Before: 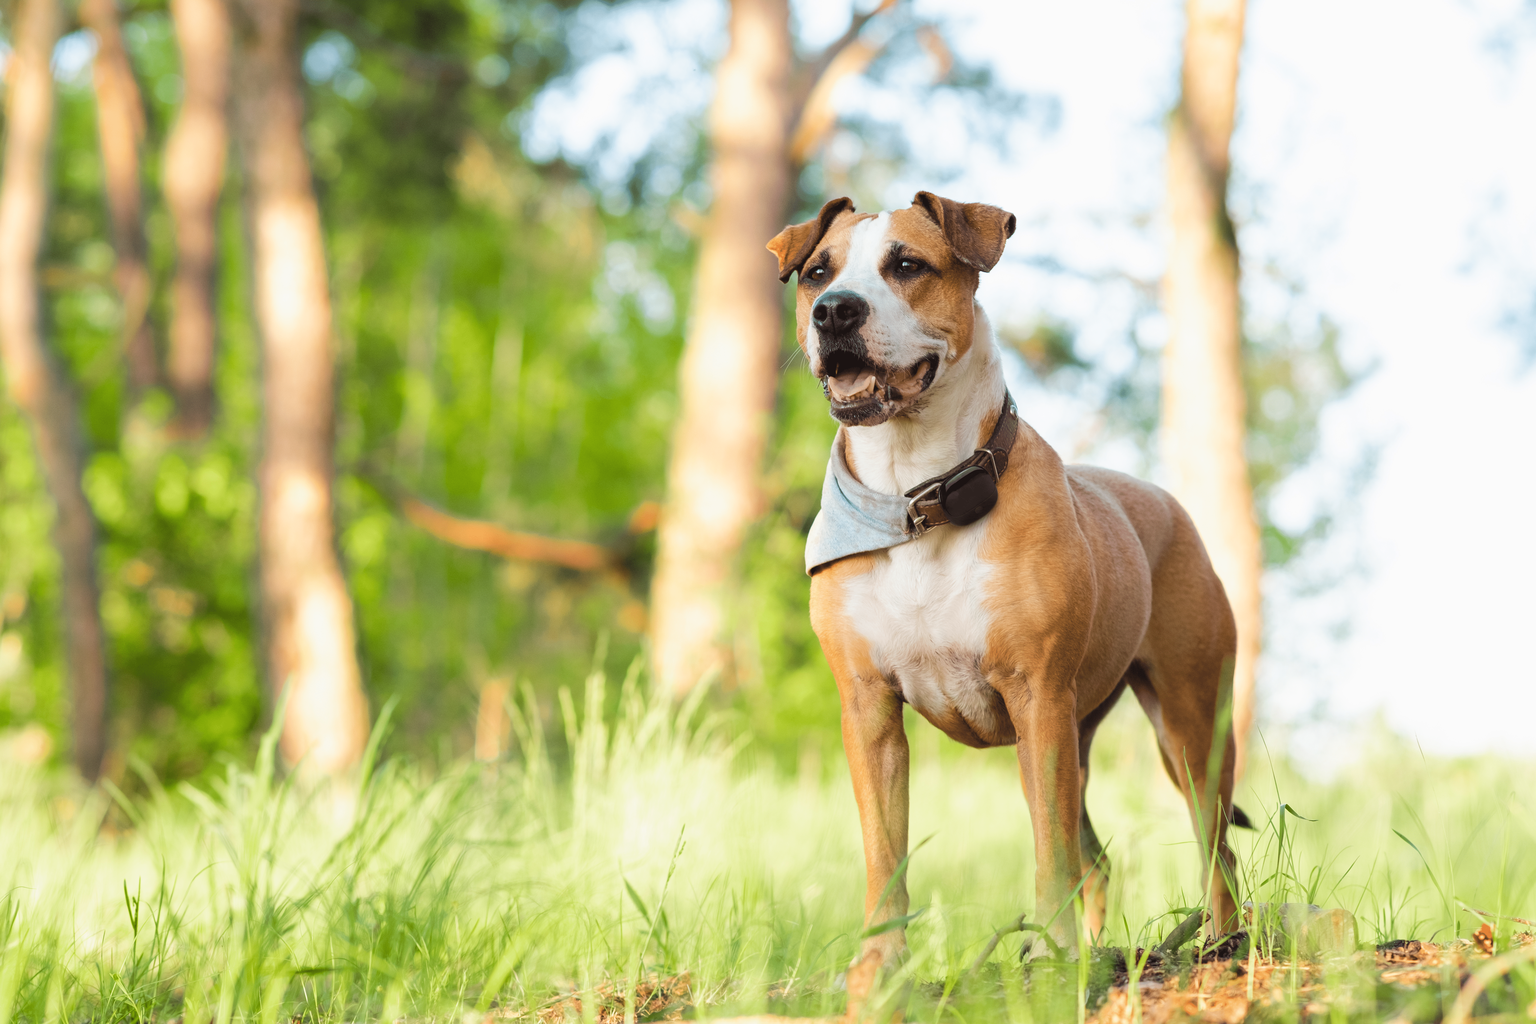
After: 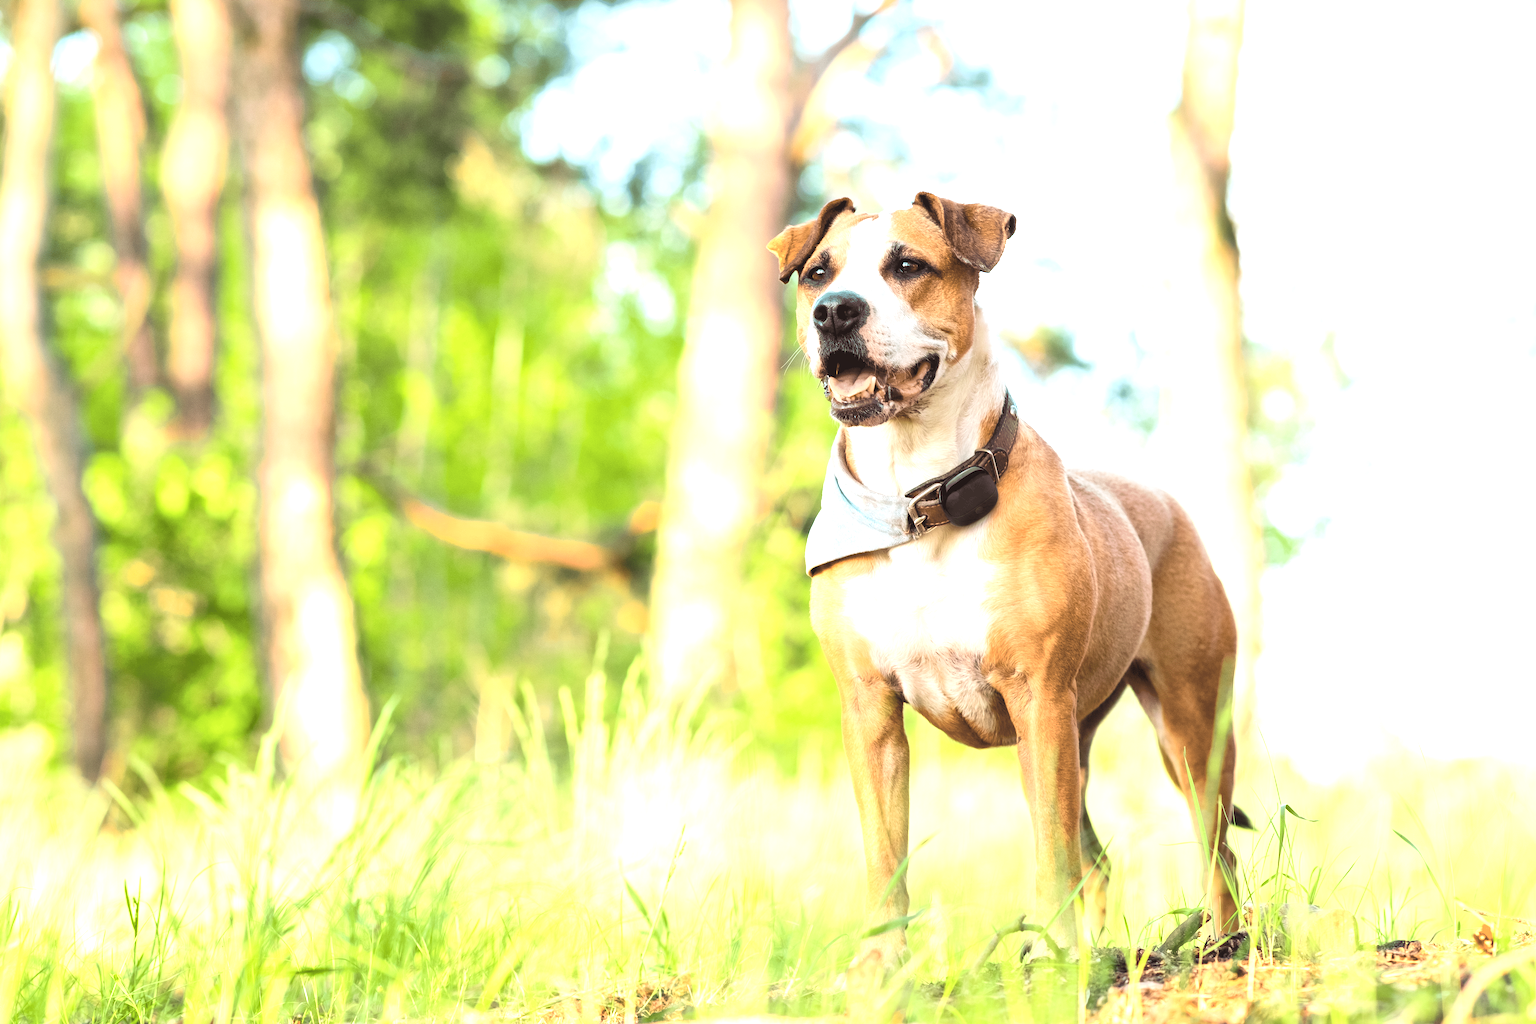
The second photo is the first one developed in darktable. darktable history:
exposure: black level correction 0, exposure 0.9 EV, compensate highlight preservation false
contrast brightness saturation: contrast 0.15, brightness 0.05
local contrast: mode bilateral grid, contrast 20, coarseness 50, detail 130%, midtone range 0.2
